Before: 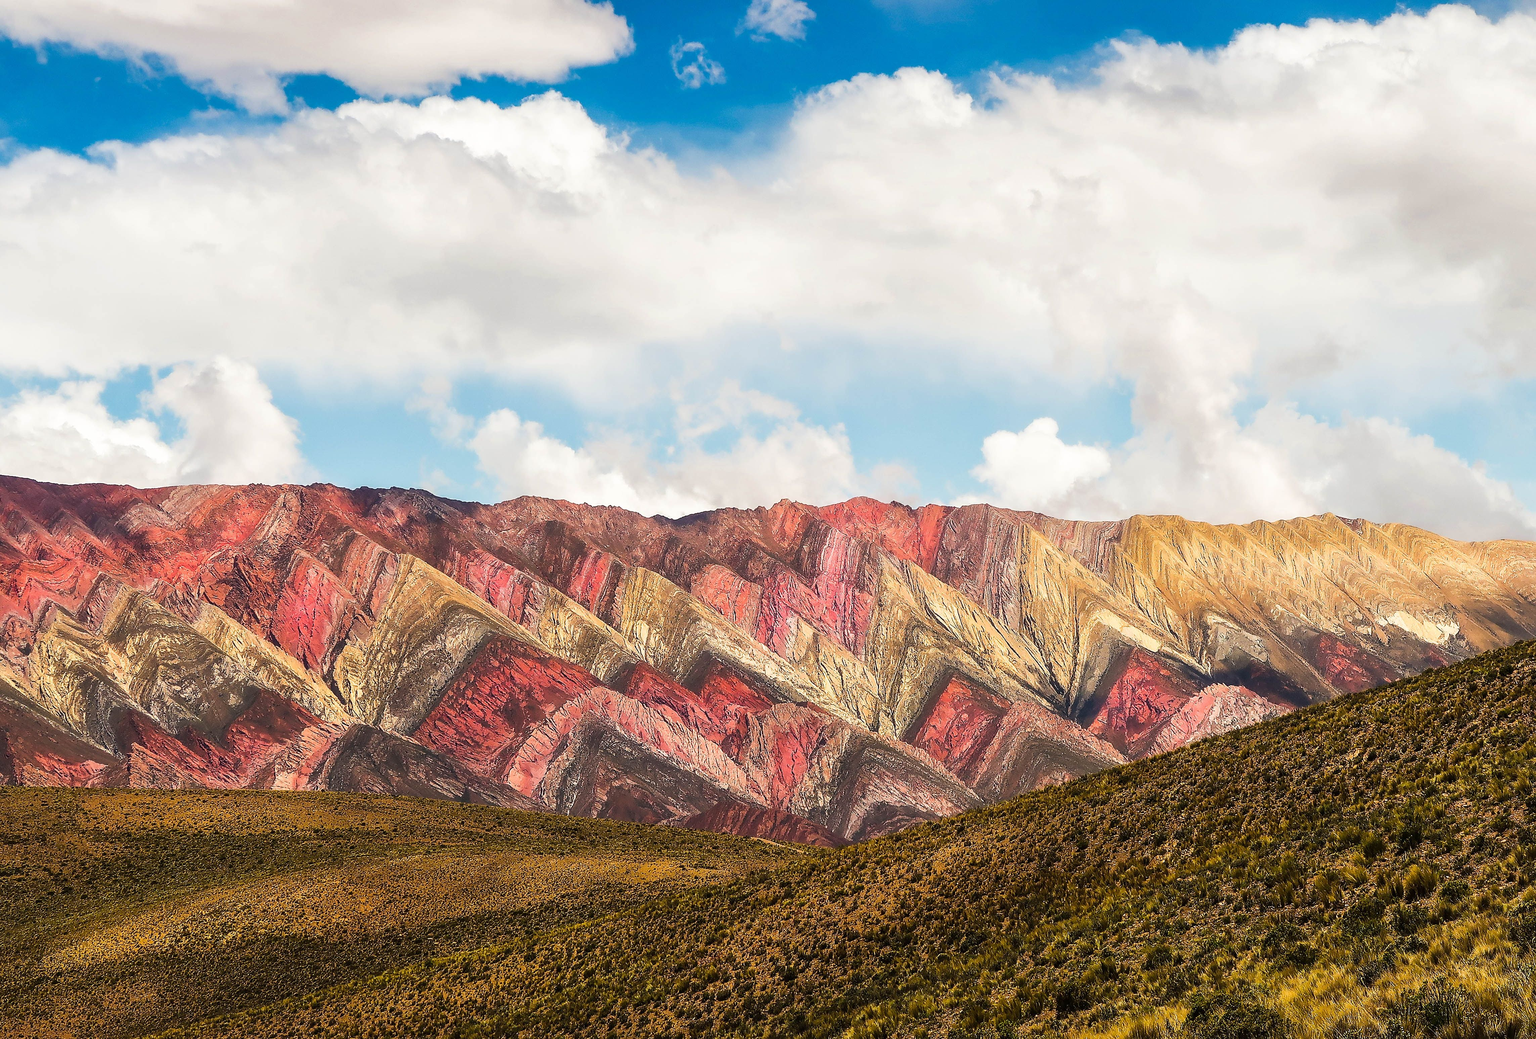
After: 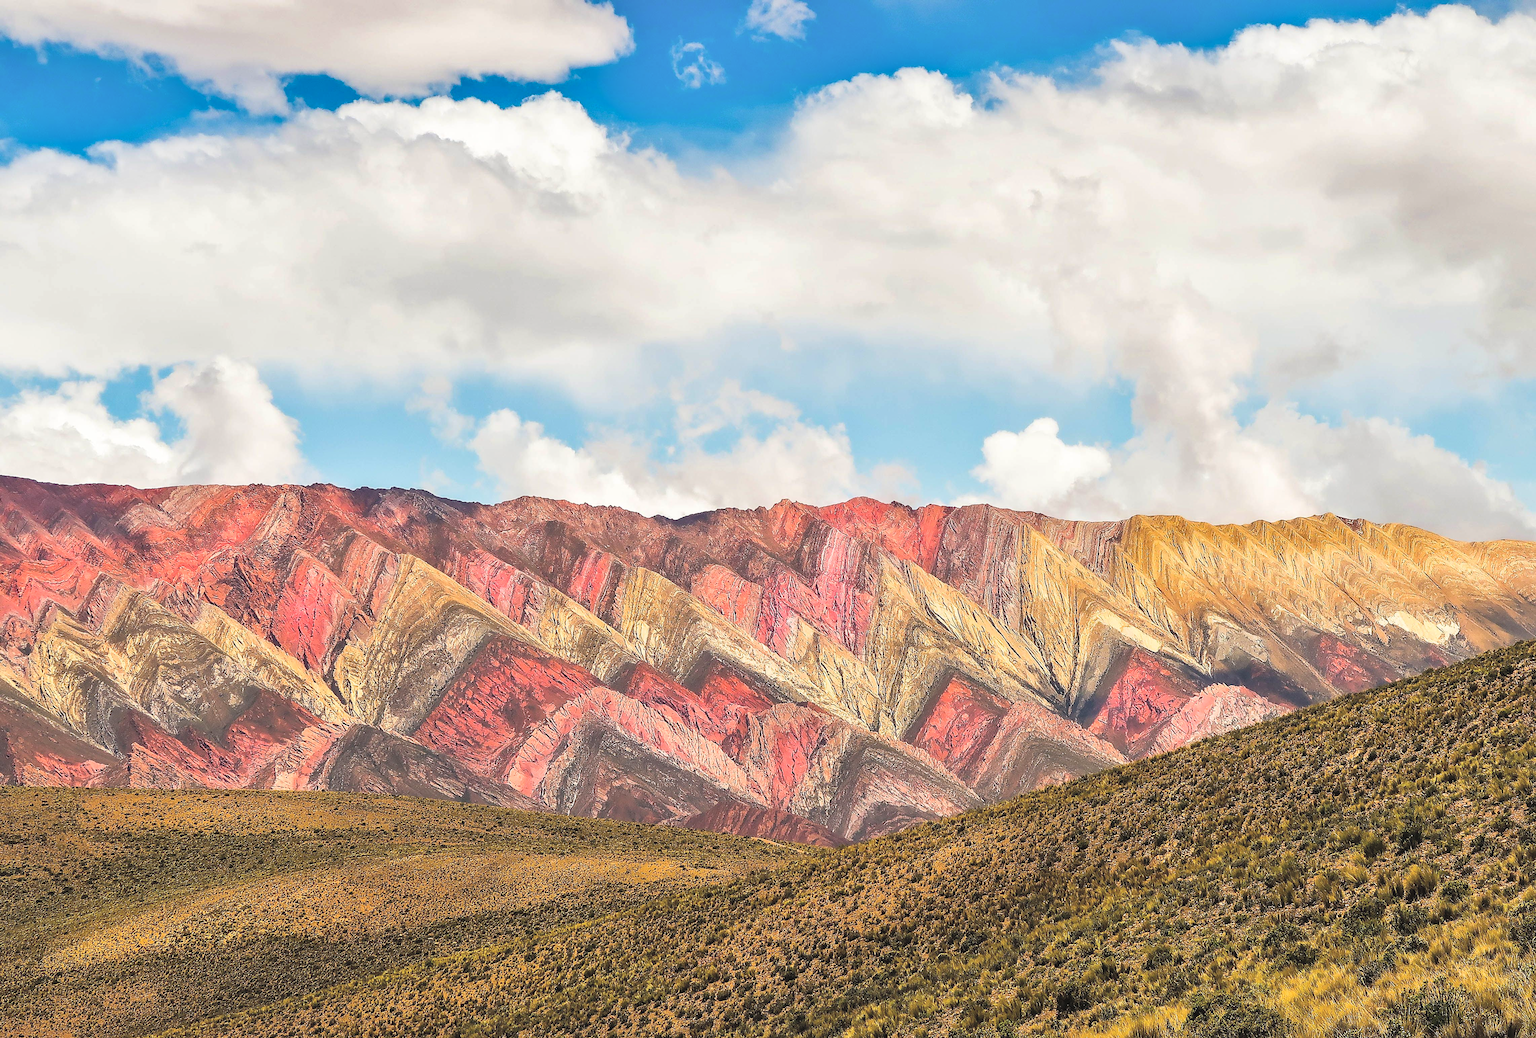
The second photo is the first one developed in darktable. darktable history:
shadows and highlights: white point adjustment 0.05, highlights color adjustment 55.9%, soften with gaussian
contrast brightness saturation: brightness 0.28
